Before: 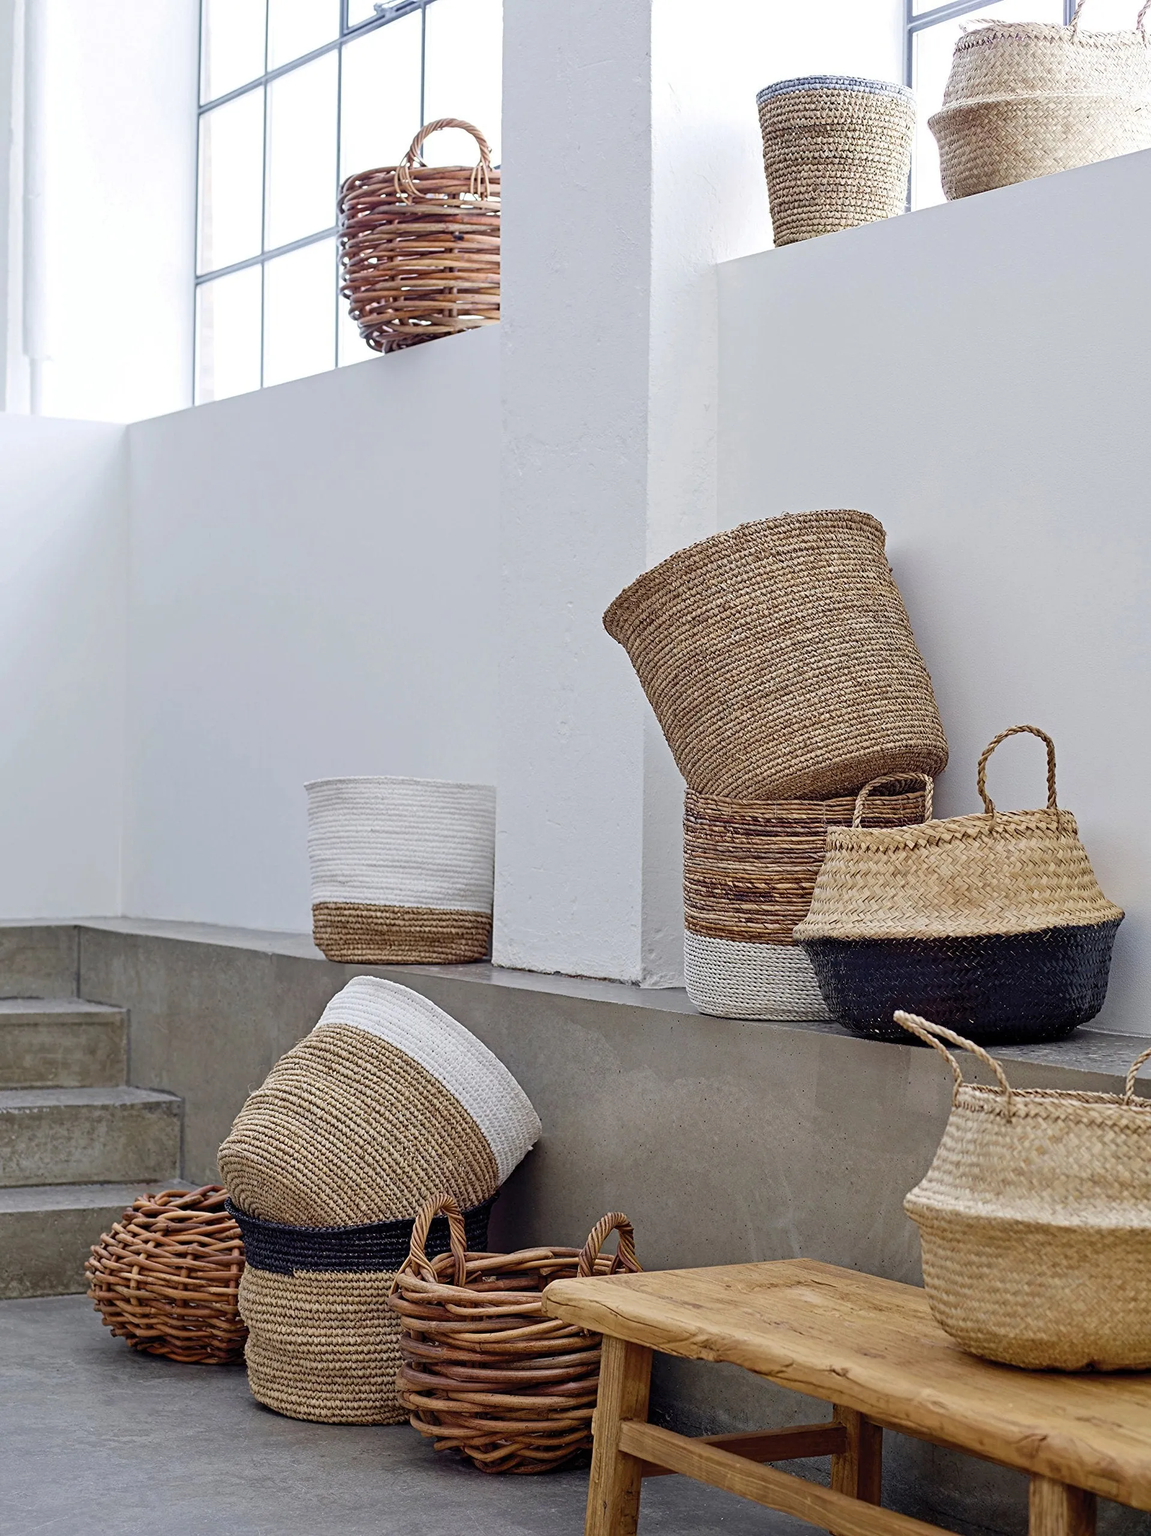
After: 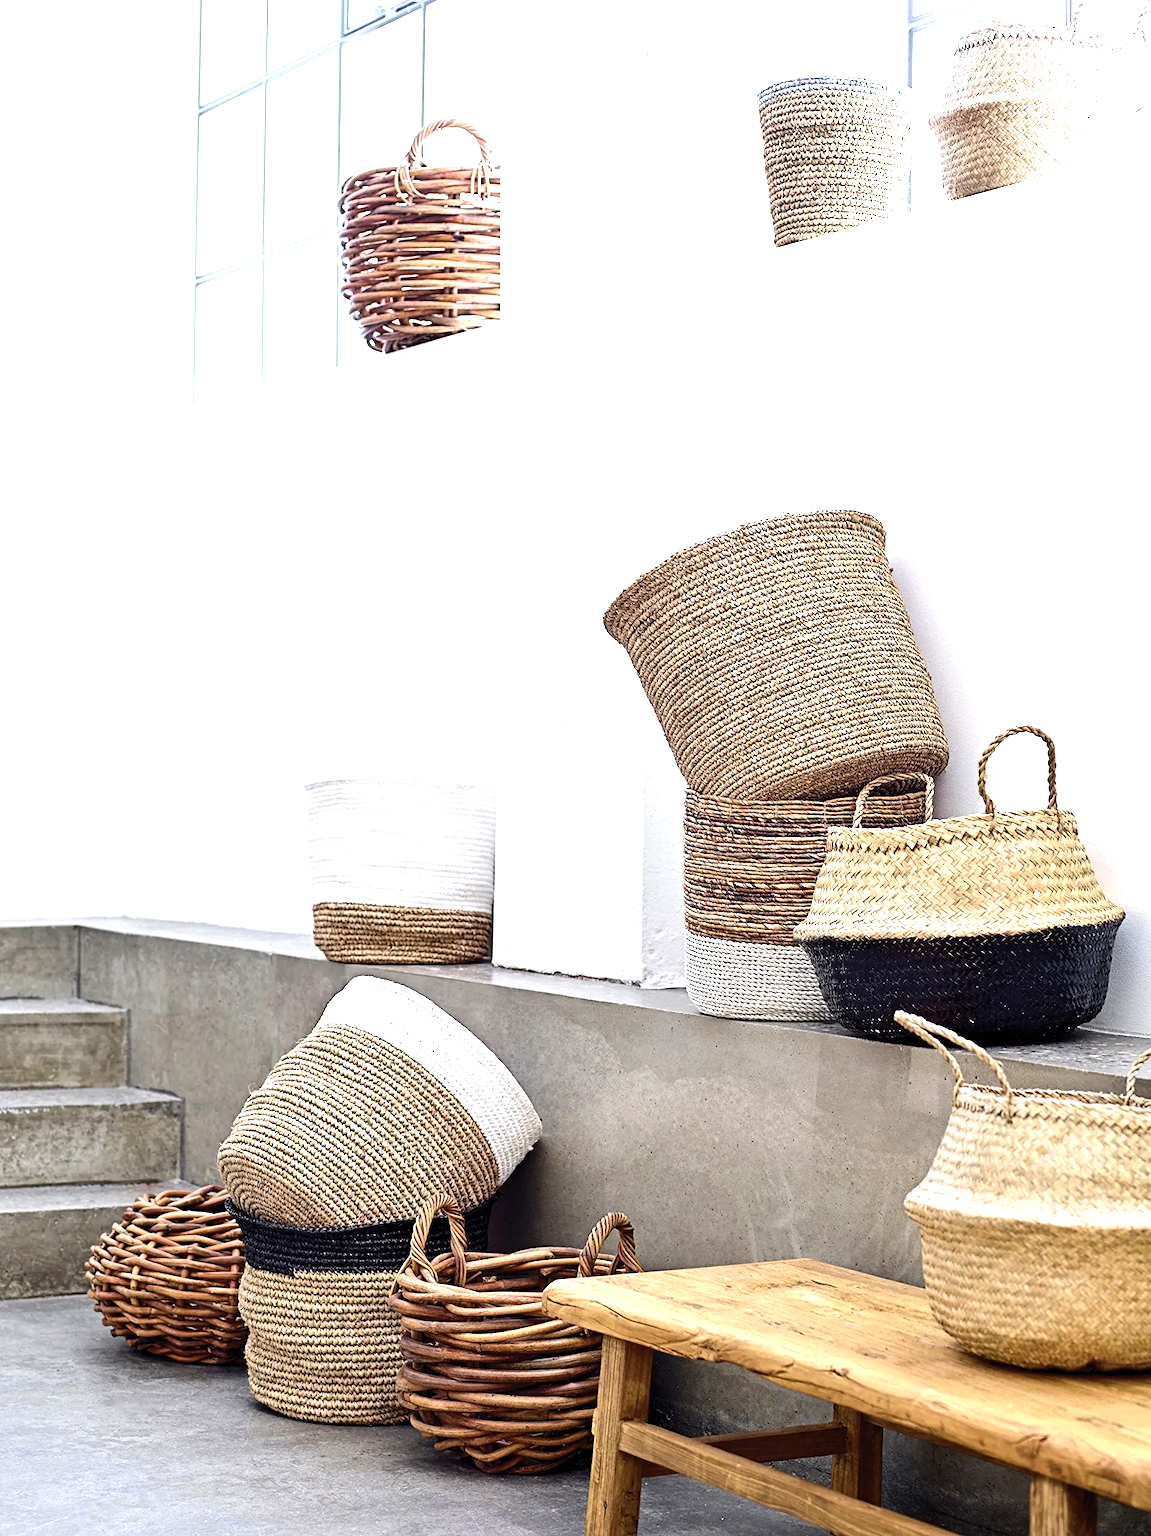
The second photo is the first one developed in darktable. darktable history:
tone equalizer: -8 EV -0.732 EV, -7 EV -0.669 EV, -6 EV -0.572 EV, -5 EV -0.39 EV, -3 EV 0.379 EV, -2 EV 0.6 EV, -1 EV 0.68 EV, +0 EV 0.777 EV, edges refinement/feathering 500, mask exposure compensation -1.57 EV, preserve details no
contrast brightness saturation: contrast 0.075
exposure: exposure 0.657 EV, compensate exposure bias true, compensate highlight preservation false
